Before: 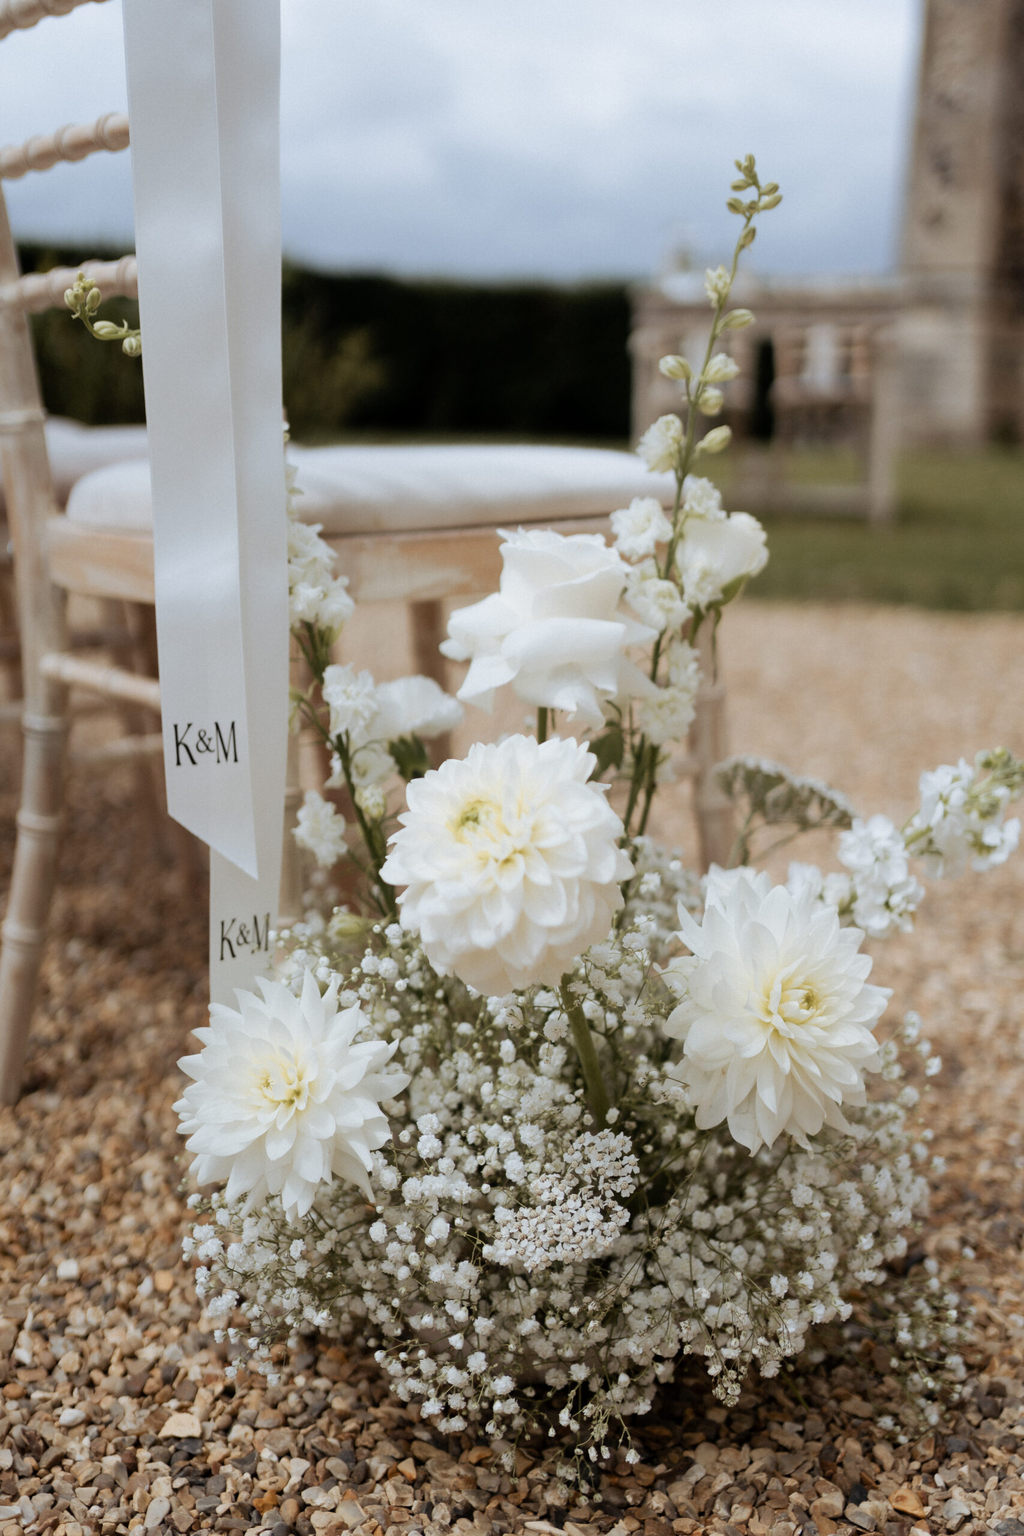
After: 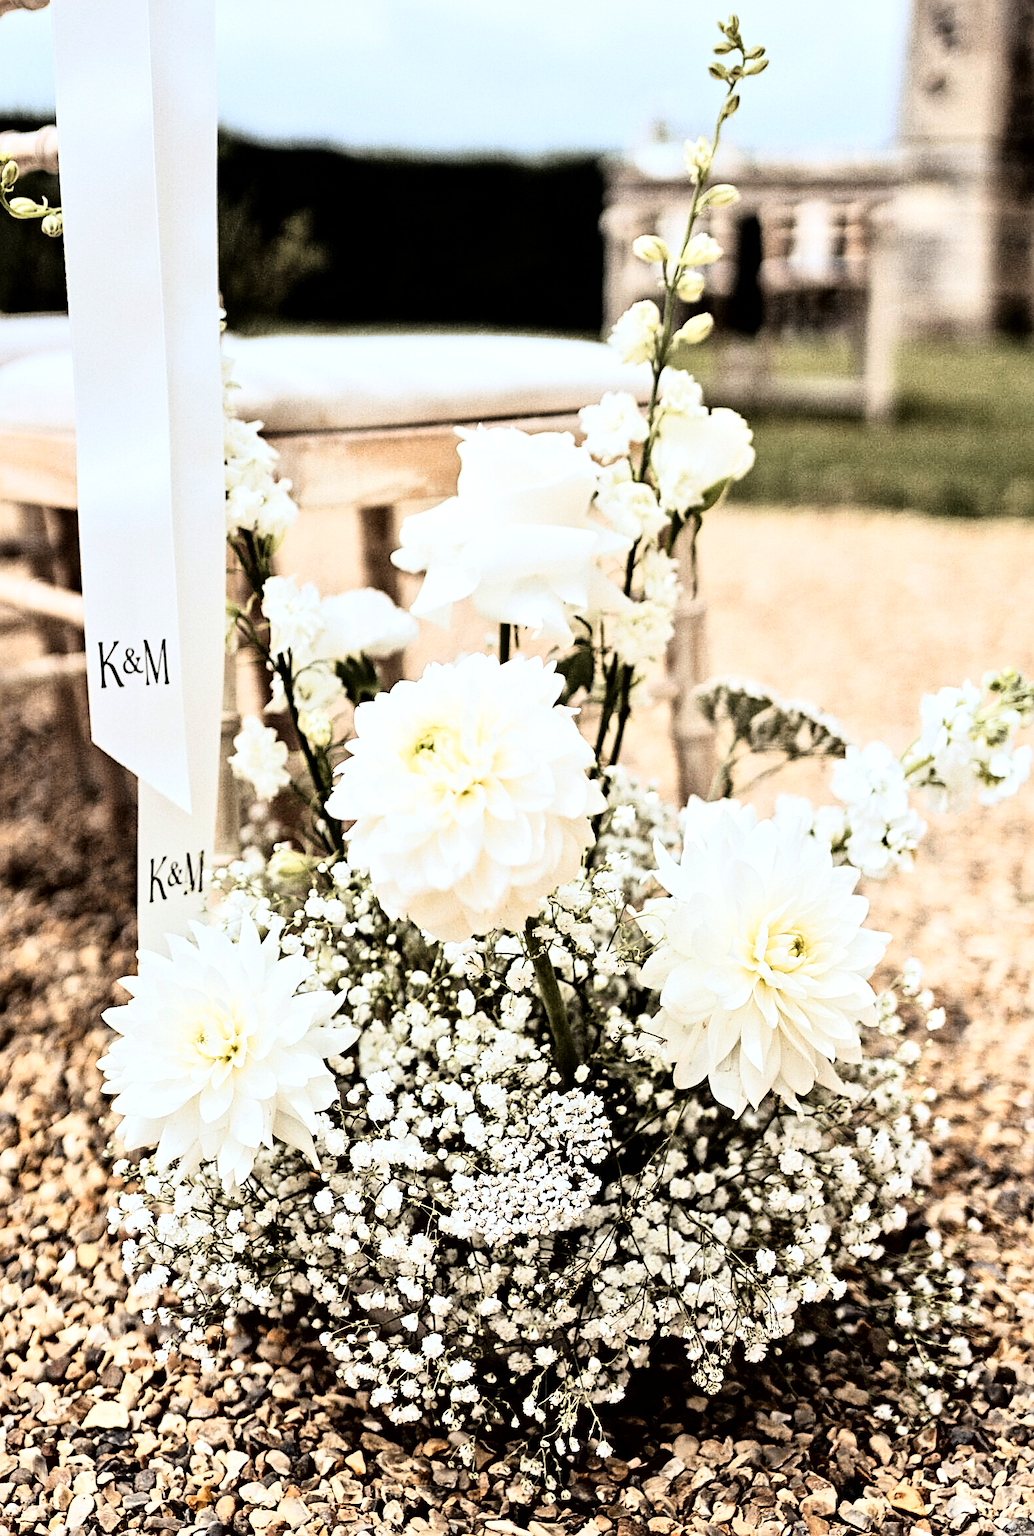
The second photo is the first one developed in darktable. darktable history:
contrast equalizer: octaves 7, y [[0.5, 0.542, 0.583, 0.625, 0.667, 0.708], [0.5 ×6], [0.5 ×6], [0 ×6], [0 ×6]]
rgb curve: curves: ch0 [(0, 0) (0.21, 0.15) (0.24, 0.21) (0.5, 0.75) (0.75, 0.96) (0.89, 0.99) (1, 1)]; ch1 [(0, 0.02) (0.21, 0.13) (0.25, 0.2) (0.5, 0.67) (0.75, 0.9) (0.89, 0.97) (1, 1)]; ch2 [(0, 0.02) (0.21, 0.13) (0.25, 0.2) (0.5, 0.67) (0.75, 0.9) (0.89, 0.97) (1, 1)], compensate middle gray true
crop and rotate: left 8.262%, top 9.226%
sharpen: on, module defaults
local contrast: mode bilateral grid, contrast 20, coarseness 50, detail 132%, midtone range 0.2
